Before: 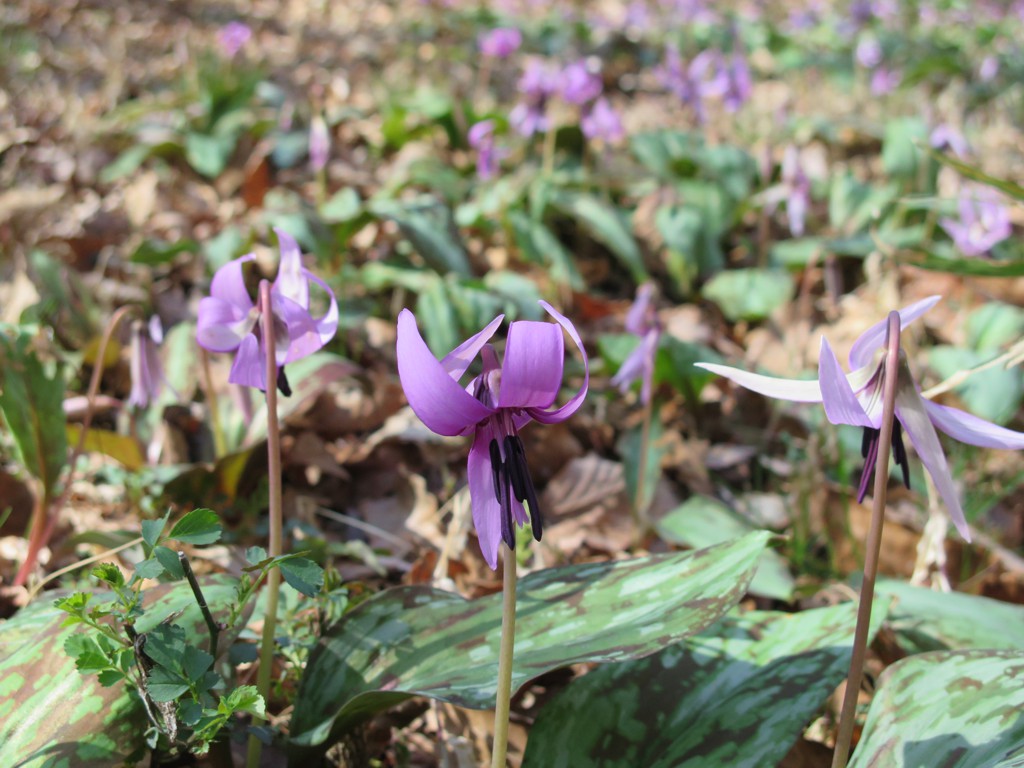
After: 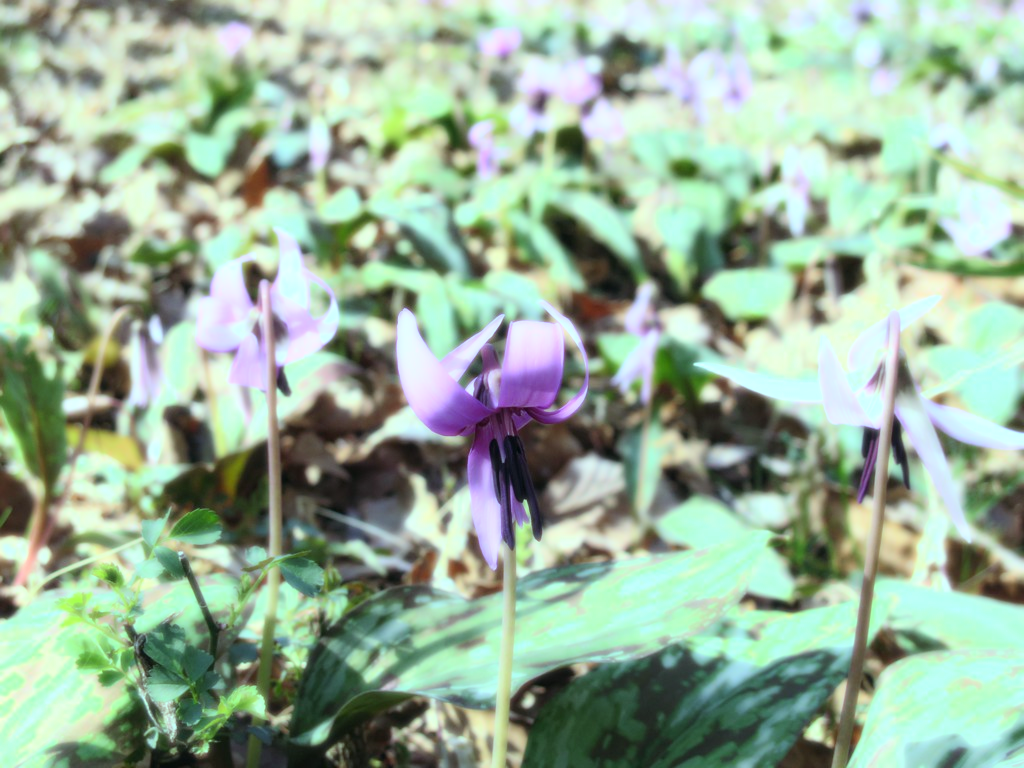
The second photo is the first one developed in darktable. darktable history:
color balance: mode lift, gamma, gain (sRGB), lift [0.997, 0.979, 1.021, 1.011], gamma [1, 1.084, 0.916, 0.998], gain [1, 0.87, 1.13, 1.101], contrast 4.55%, contrast fulcrum 38.24%, output saturation 104.09%
bloom: size 0%, threshold 54.82%, strength 8.31%
